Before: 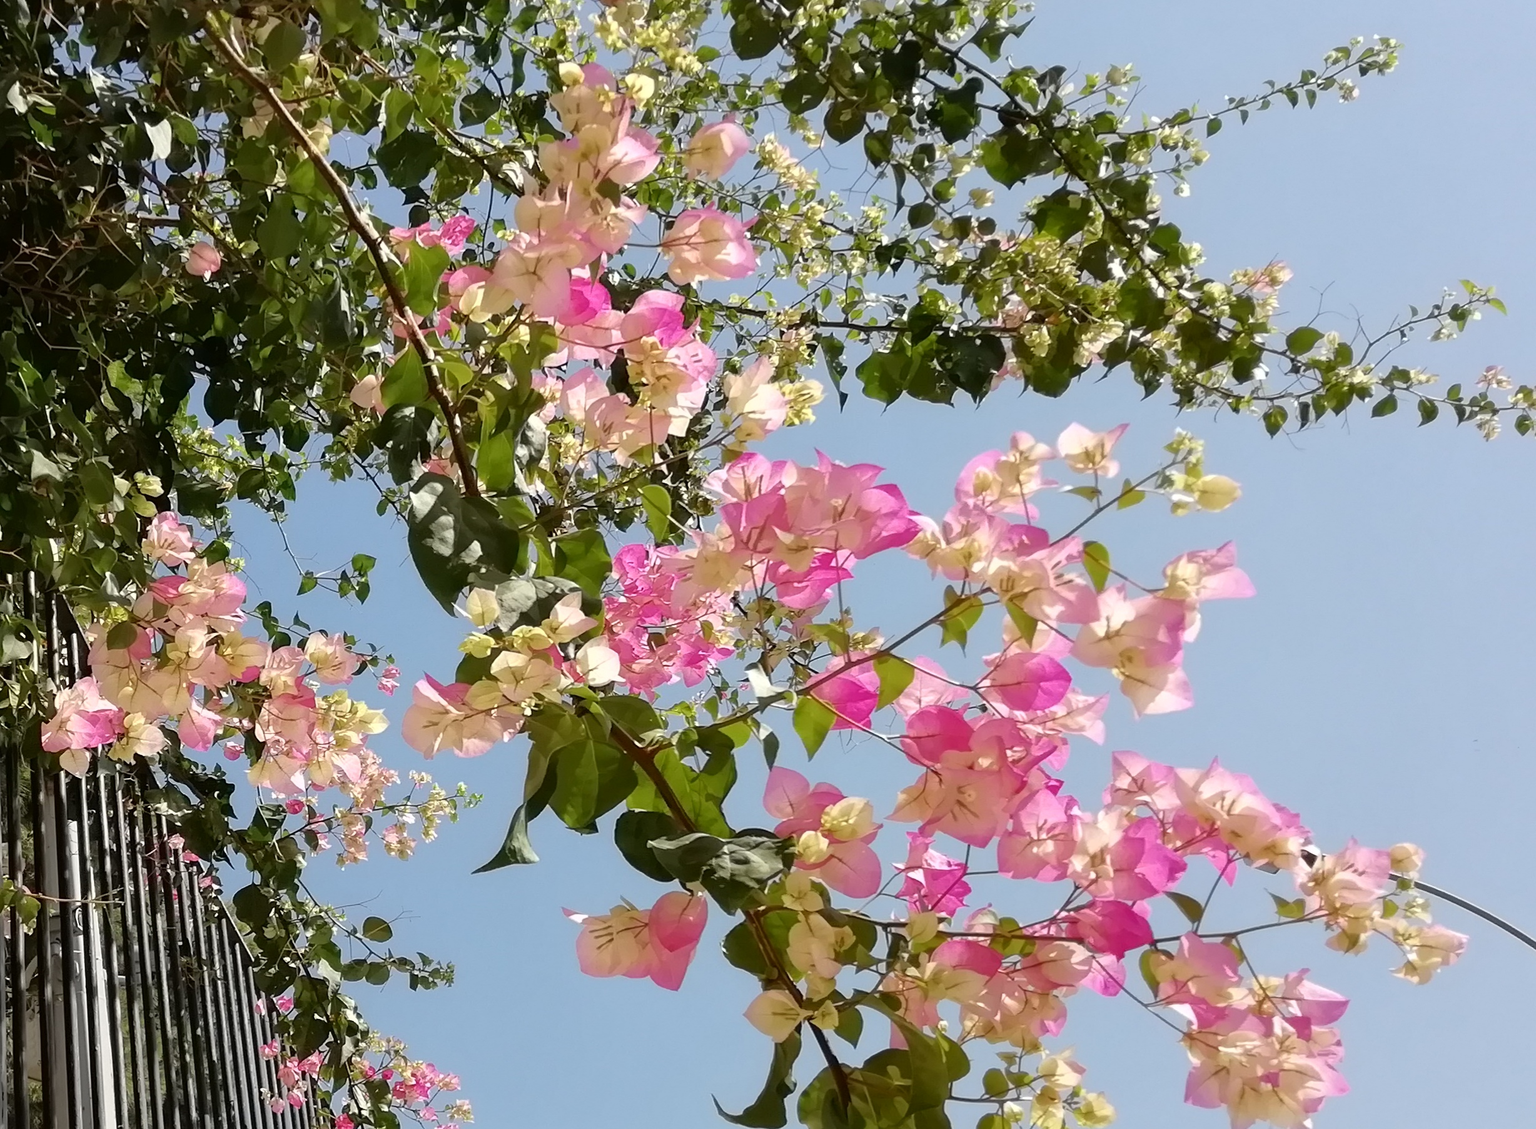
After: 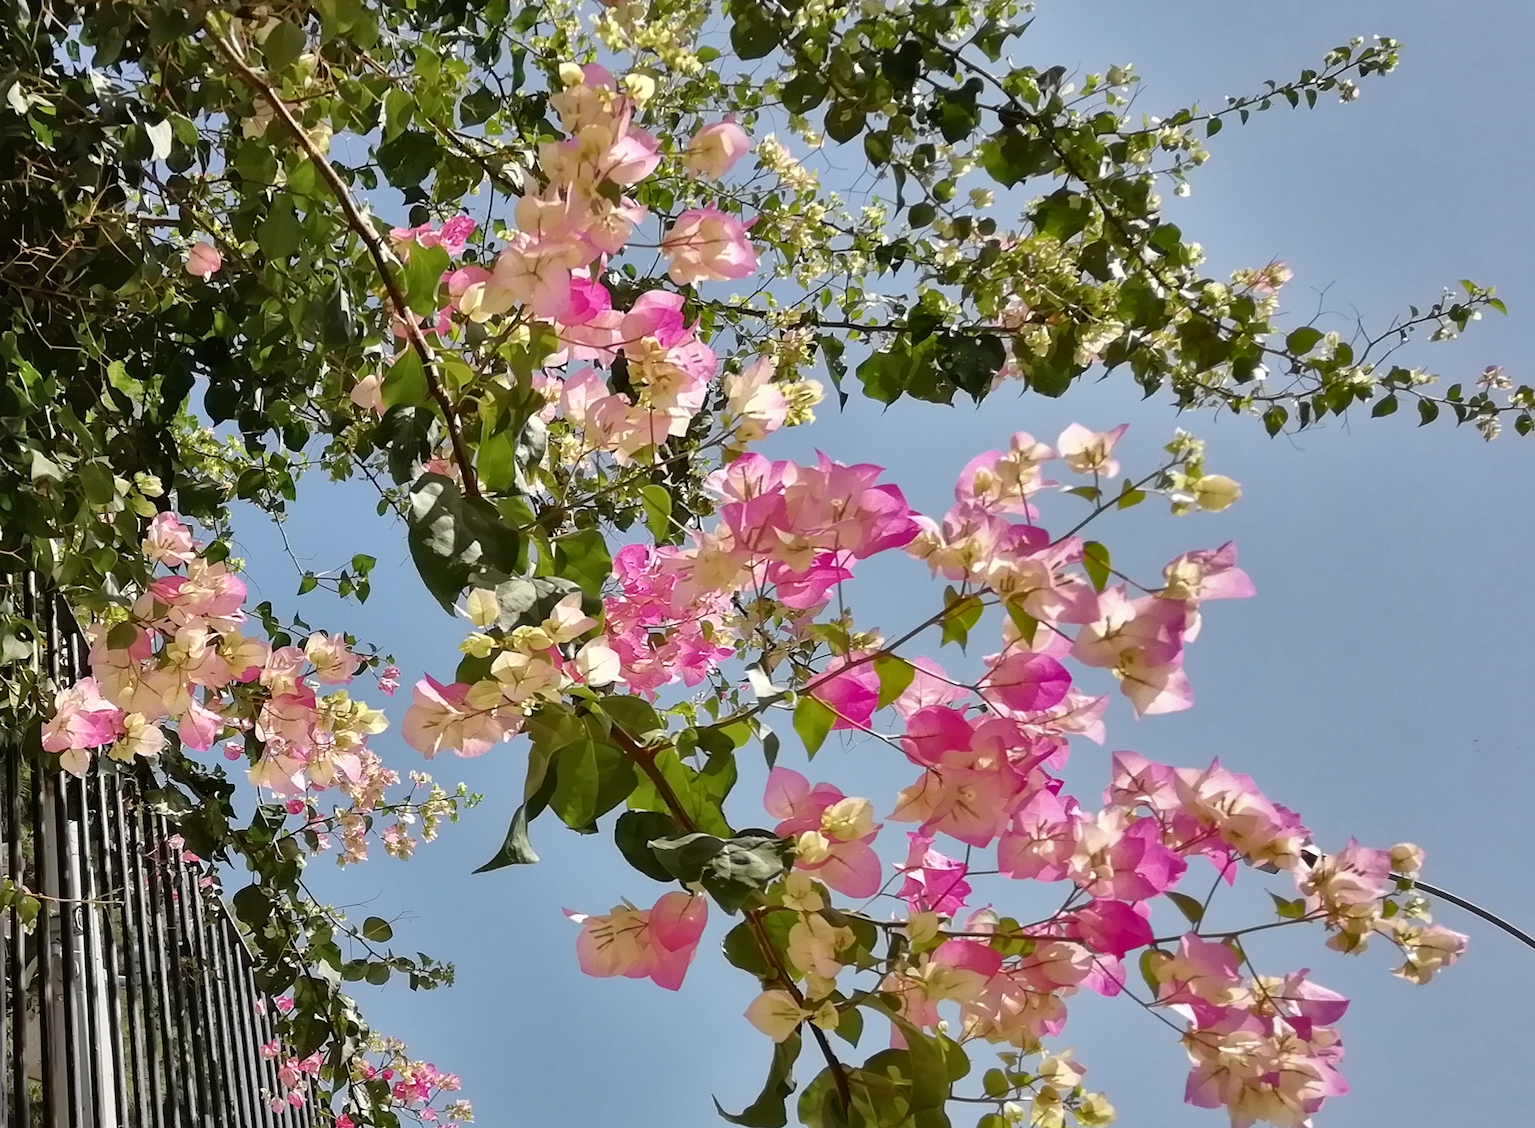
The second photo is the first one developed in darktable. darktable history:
shadows and highlights: radius 106.36, shadows 45.5, highlights -66.44, low approximation 0.01, soften with gaussian
